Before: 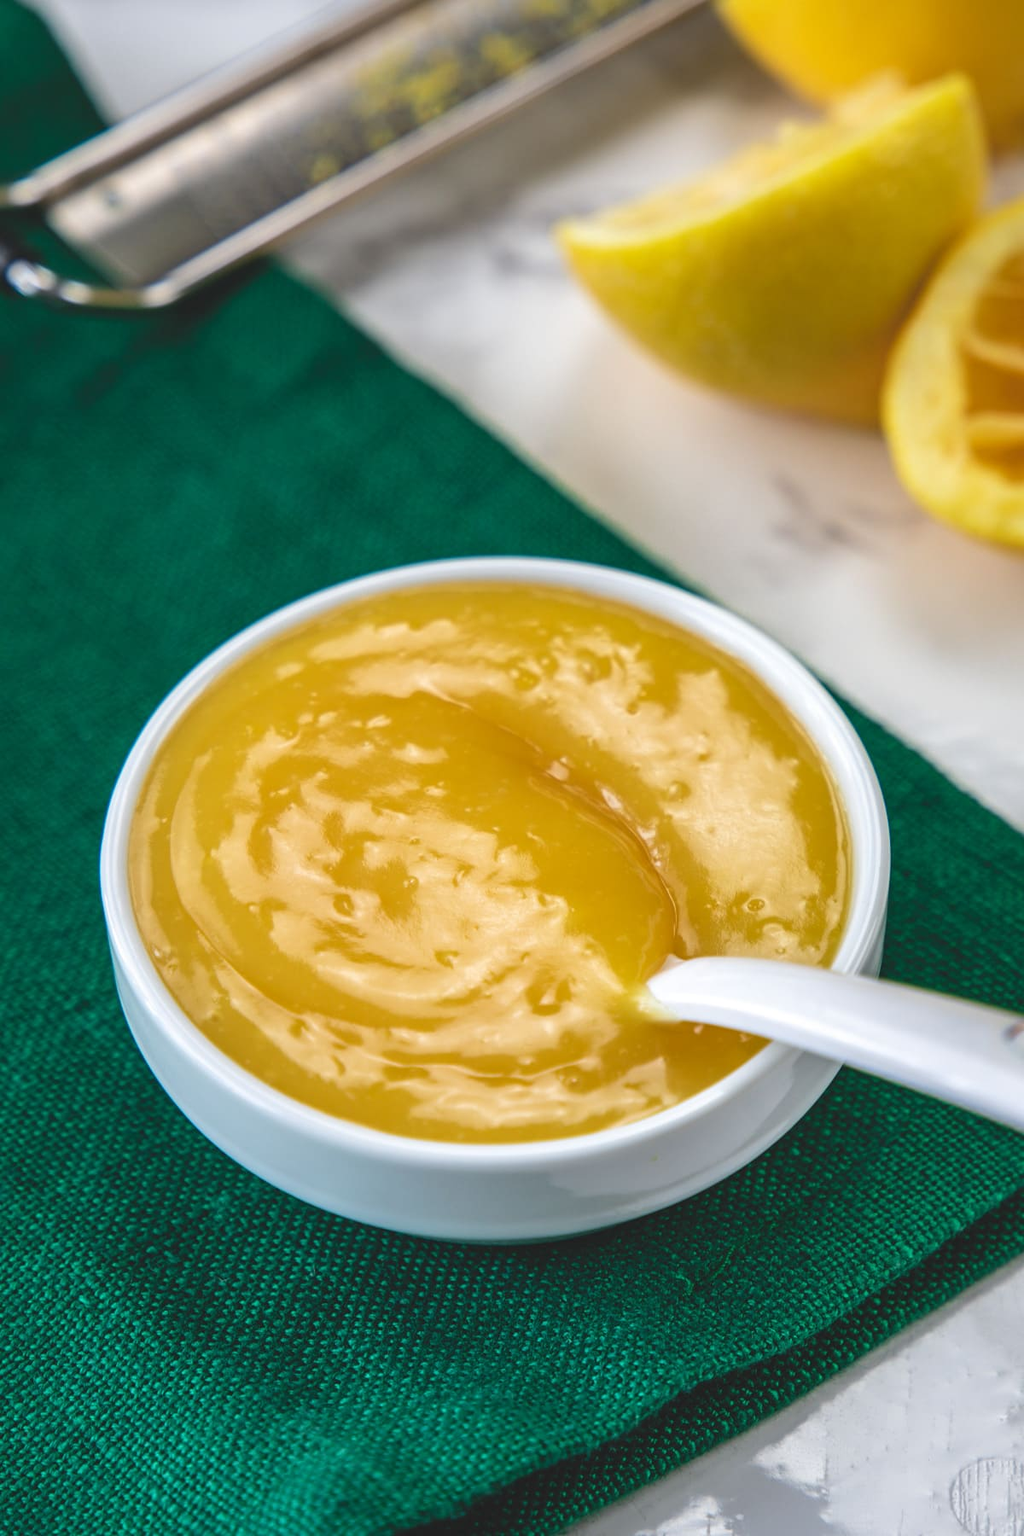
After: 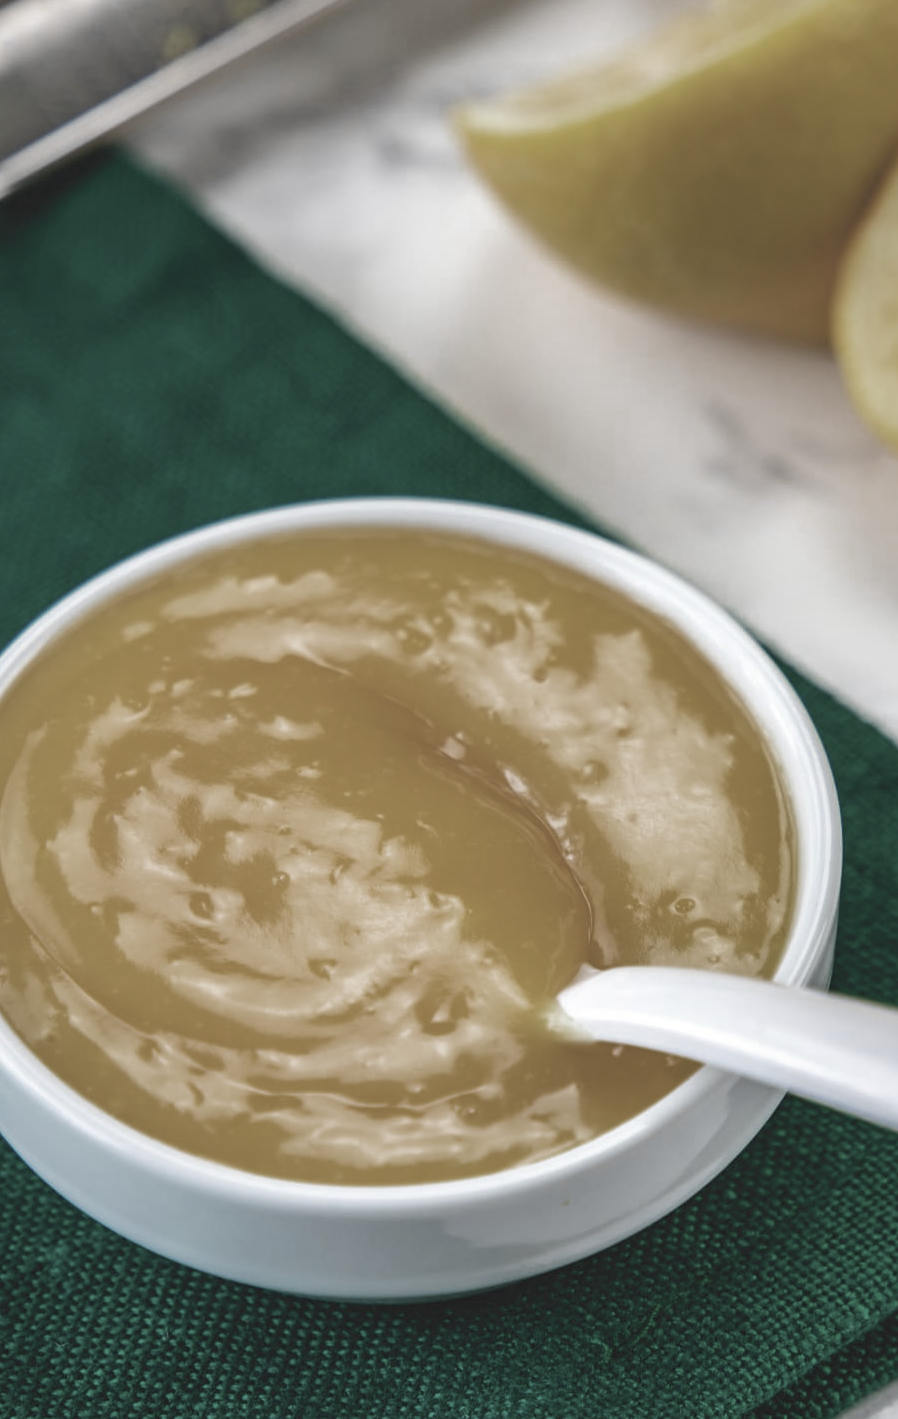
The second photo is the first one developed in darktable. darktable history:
crop: left 16.768%, top 8.653%, right 8.362%, bottom 12.485%
color zones: curves: ch0 [(0, 0.487) (0.241, 0.395) (0.434, 0.373) (0.658, 0.412) (0.838, 0.487)]; ch1 [(0, 0) (0.053, 0.053) (0.211, 0.202) (0.579, 0.259) (0.781, 0.241)]
